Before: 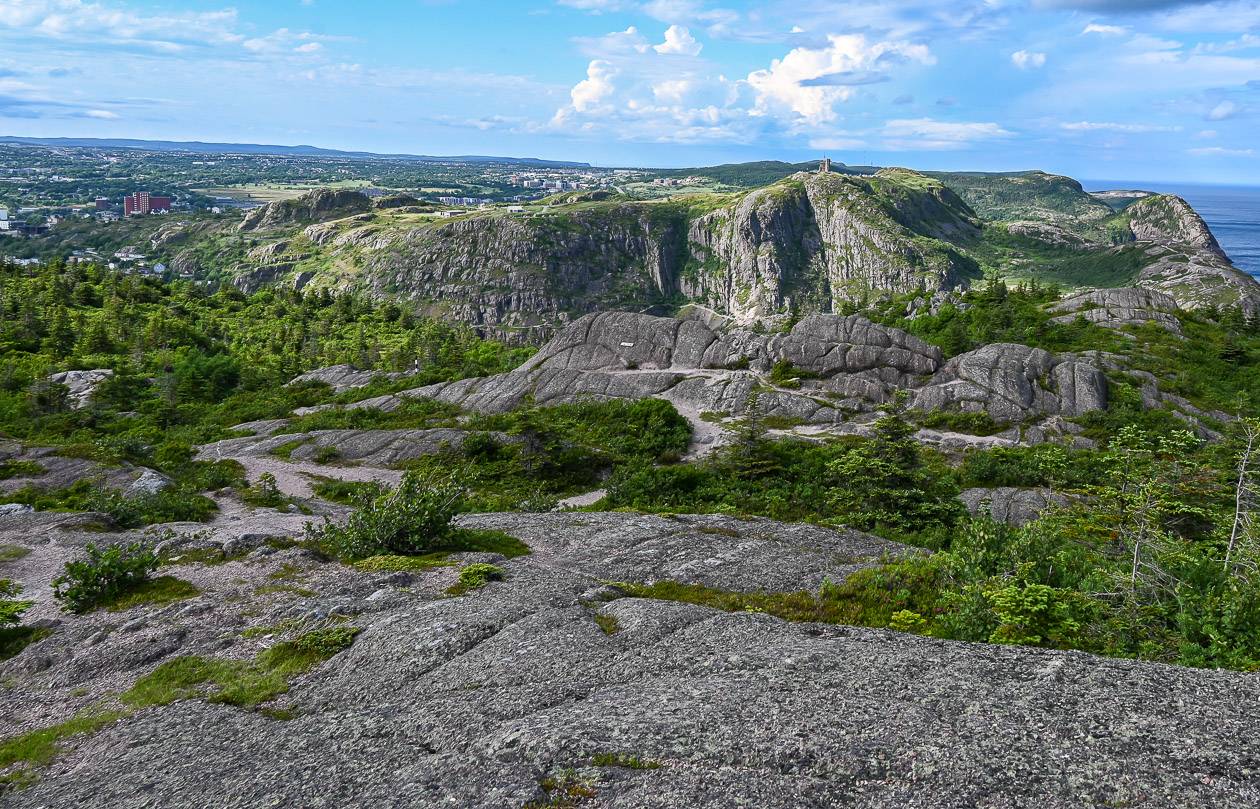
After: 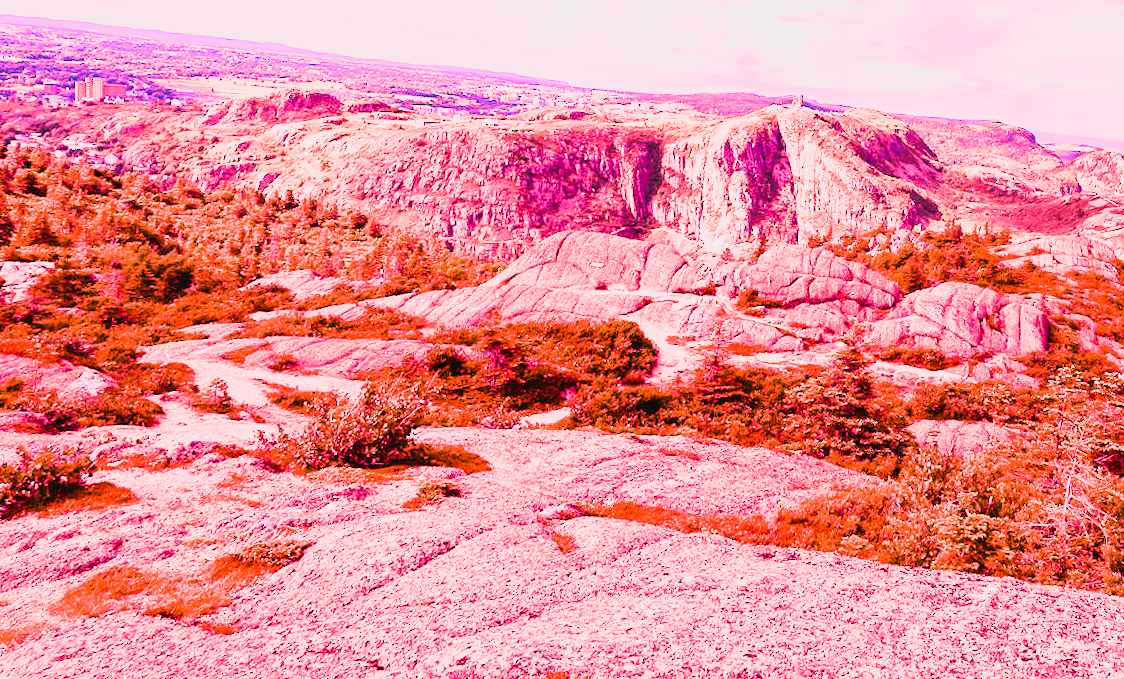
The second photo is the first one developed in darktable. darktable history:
sigmoid: contrast 1.7
crop and rotate: angle -1.96°, left 3.097%, top 4.154%, right 1.586%, bottom 0.529%
white balance: red 4.26, blue 1.802
rotate and perspective: rotation 0.679°, lens shift (horizontal) 0.136, crop left 0.009, crop right 0.991, crop top 0.078, crop bottom 0.95
tone curve: curves: ch0 [(0, 0.026) (0.181, 0.223) (0.405, 0.46) (0.456, 0.528) (0.634, 0.728) (0.877, 0.89) (0.984, 0.935)]; ch1 [(0, 0) (0.443, 0.43) (0.492, 0.488) (0.566, 0.579) (0.595, 0.625) (0.65, 0.657) (0.696, 0.725) (1, 1)]; ch2 [(0, 0) (0.33, 0.301) (0.421, 0.443) (0.447, 0.489) (0.495, 0.494) (0.537, 0.57) (0.586, 0.591) (0.663, 0.686) (1, 1)], color space Lab, independent channels, preserve colors none
